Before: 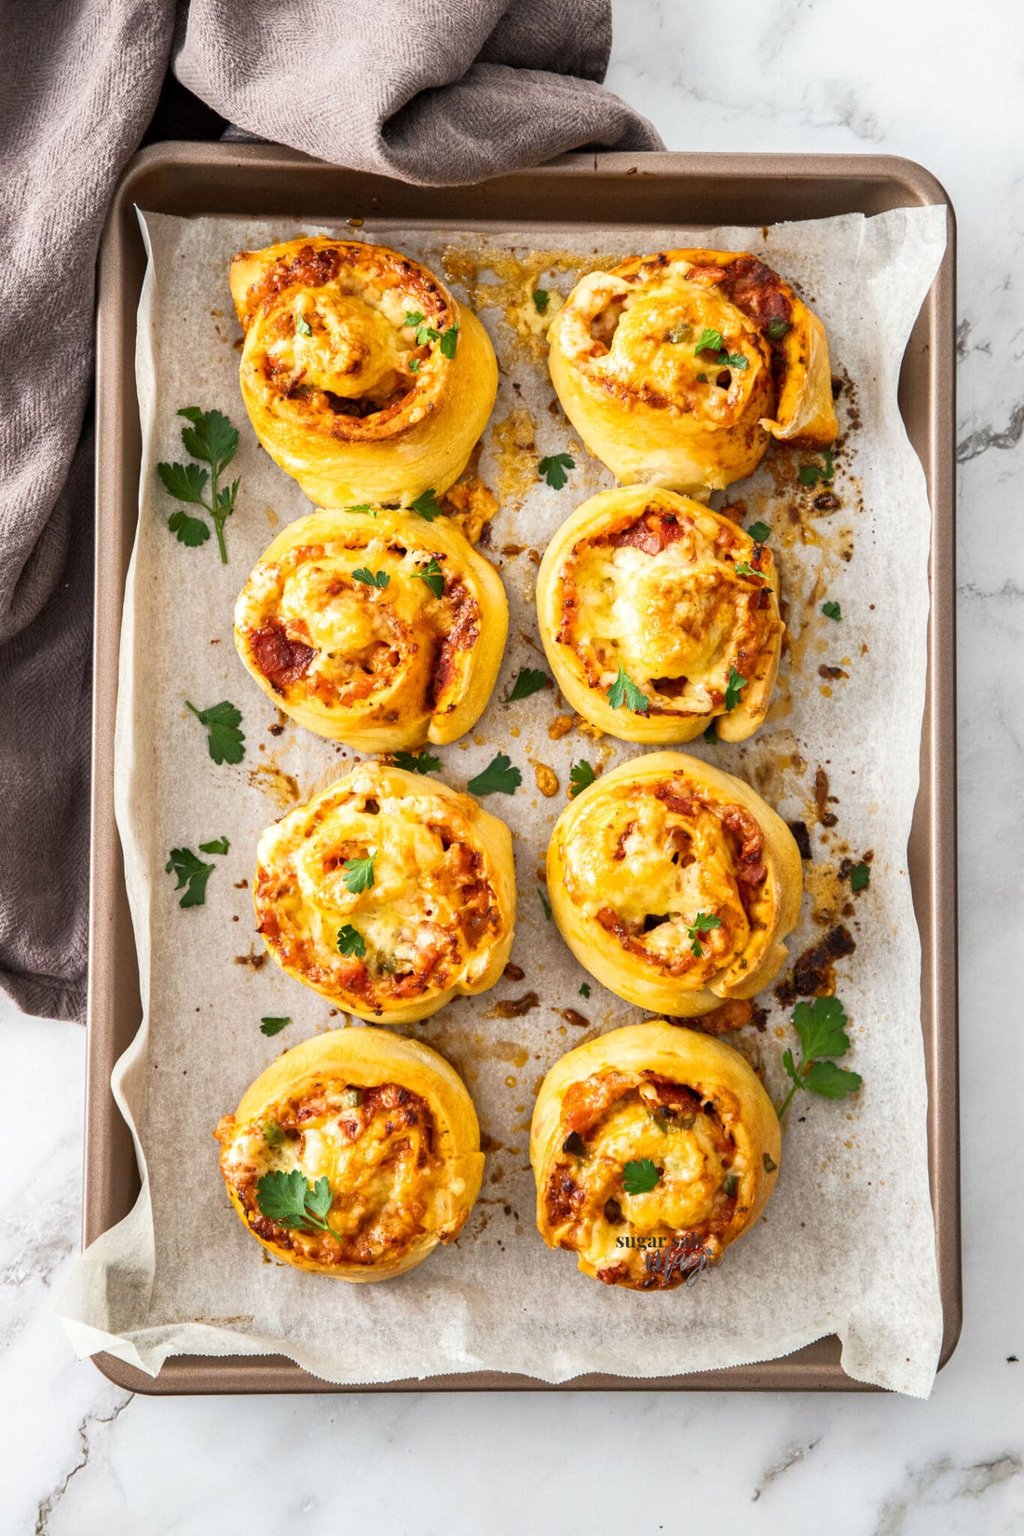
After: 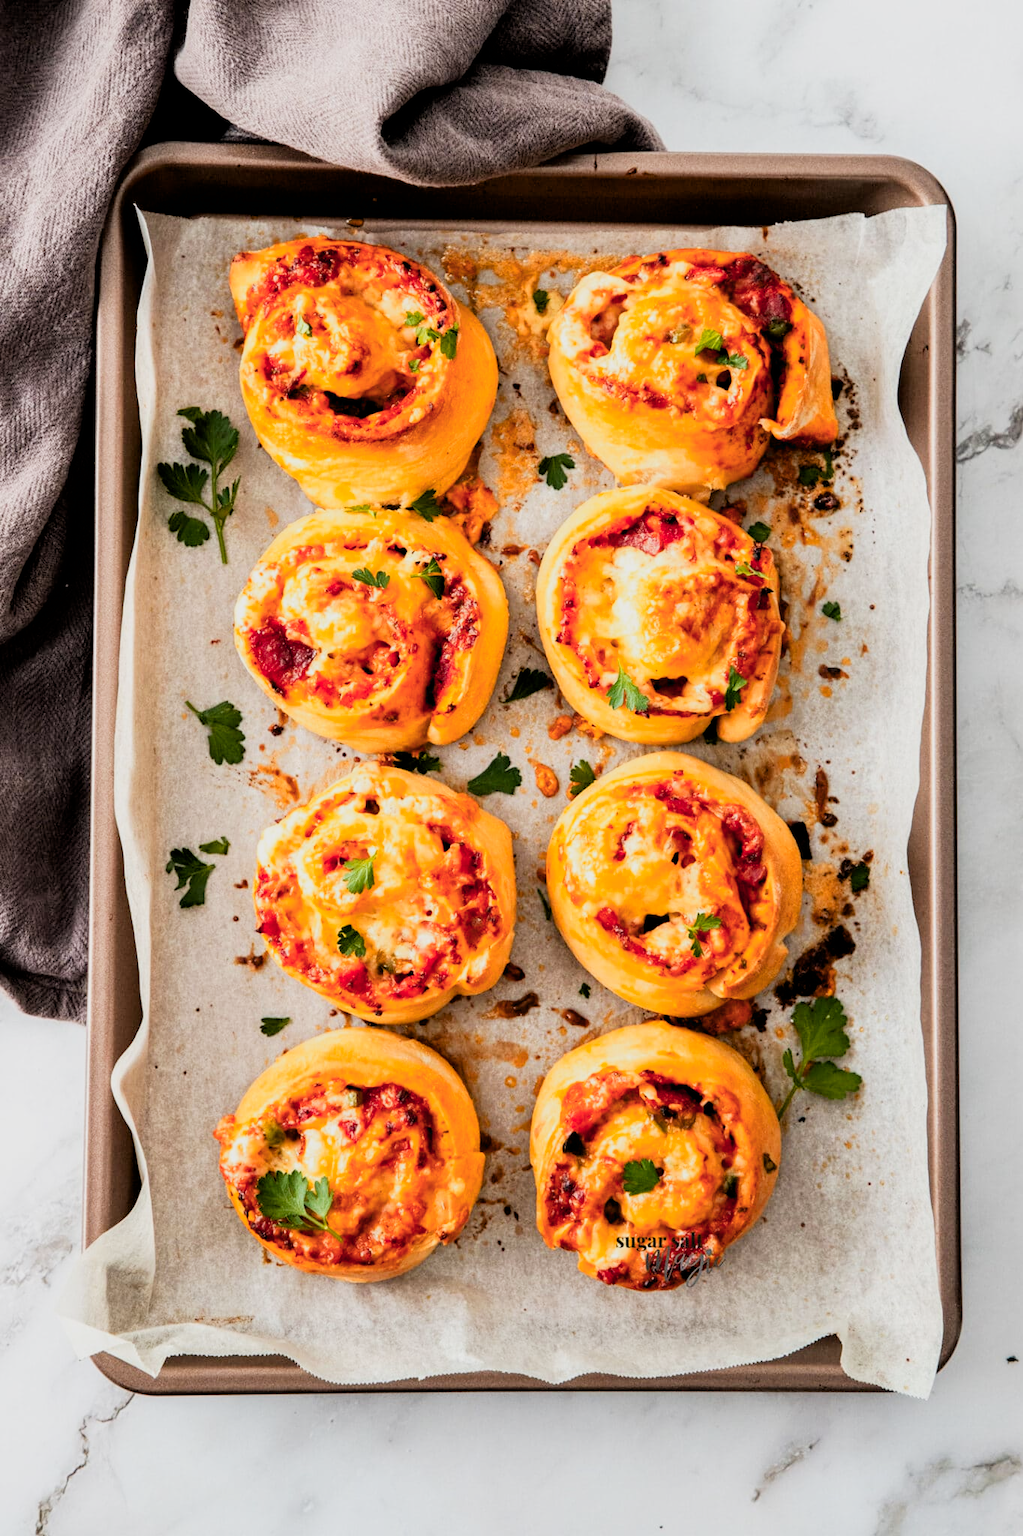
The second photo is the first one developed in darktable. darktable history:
exposure: black level correction 0.01, exposure 0.011 EV, compensate highlight preservation false
filmic rgb: black relative exposure -5 EV, white relative exposure 3.5 EV, hardness 3.19, contrast 1.2, highlights saturation mix -30%
color zones: curves: ch1 [(0.239, 0.552) (0.75, 0.5)]; ch2 [(0.25, 0.462) (0.749, 0.457)], mix 25.94%
